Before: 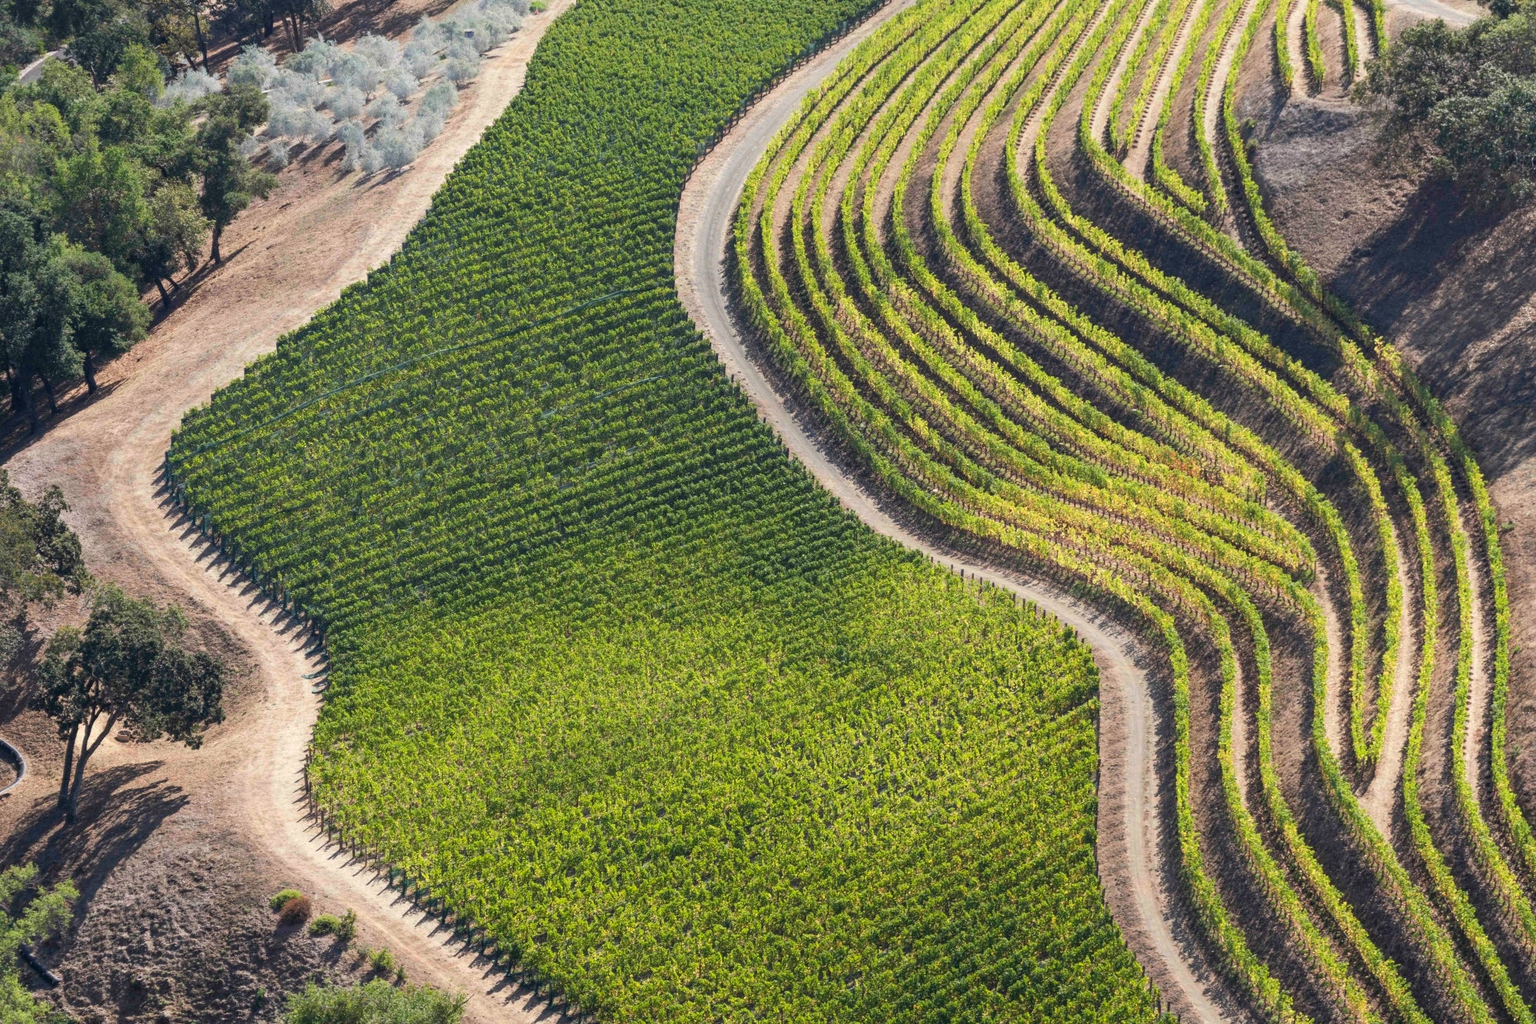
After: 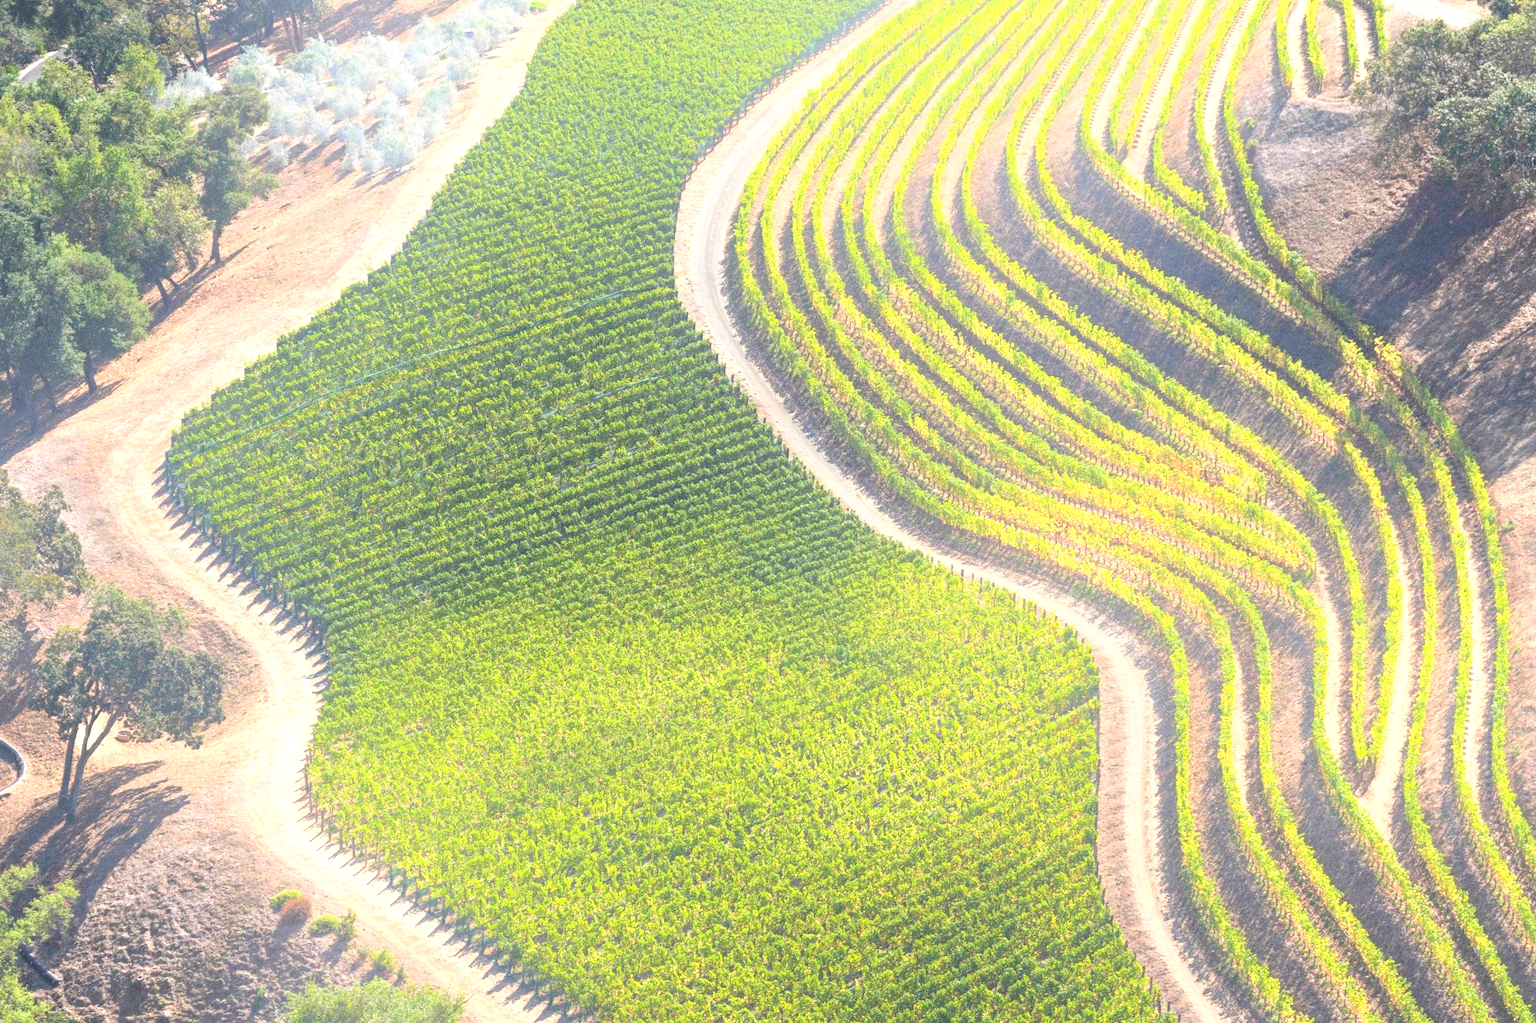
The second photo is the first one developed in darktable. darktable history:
exposure: black level correction 0, exposure 0.9 EV, compensate highlight preservation false
grain: coarseness 0.09 ISO
bloom: size 40%
